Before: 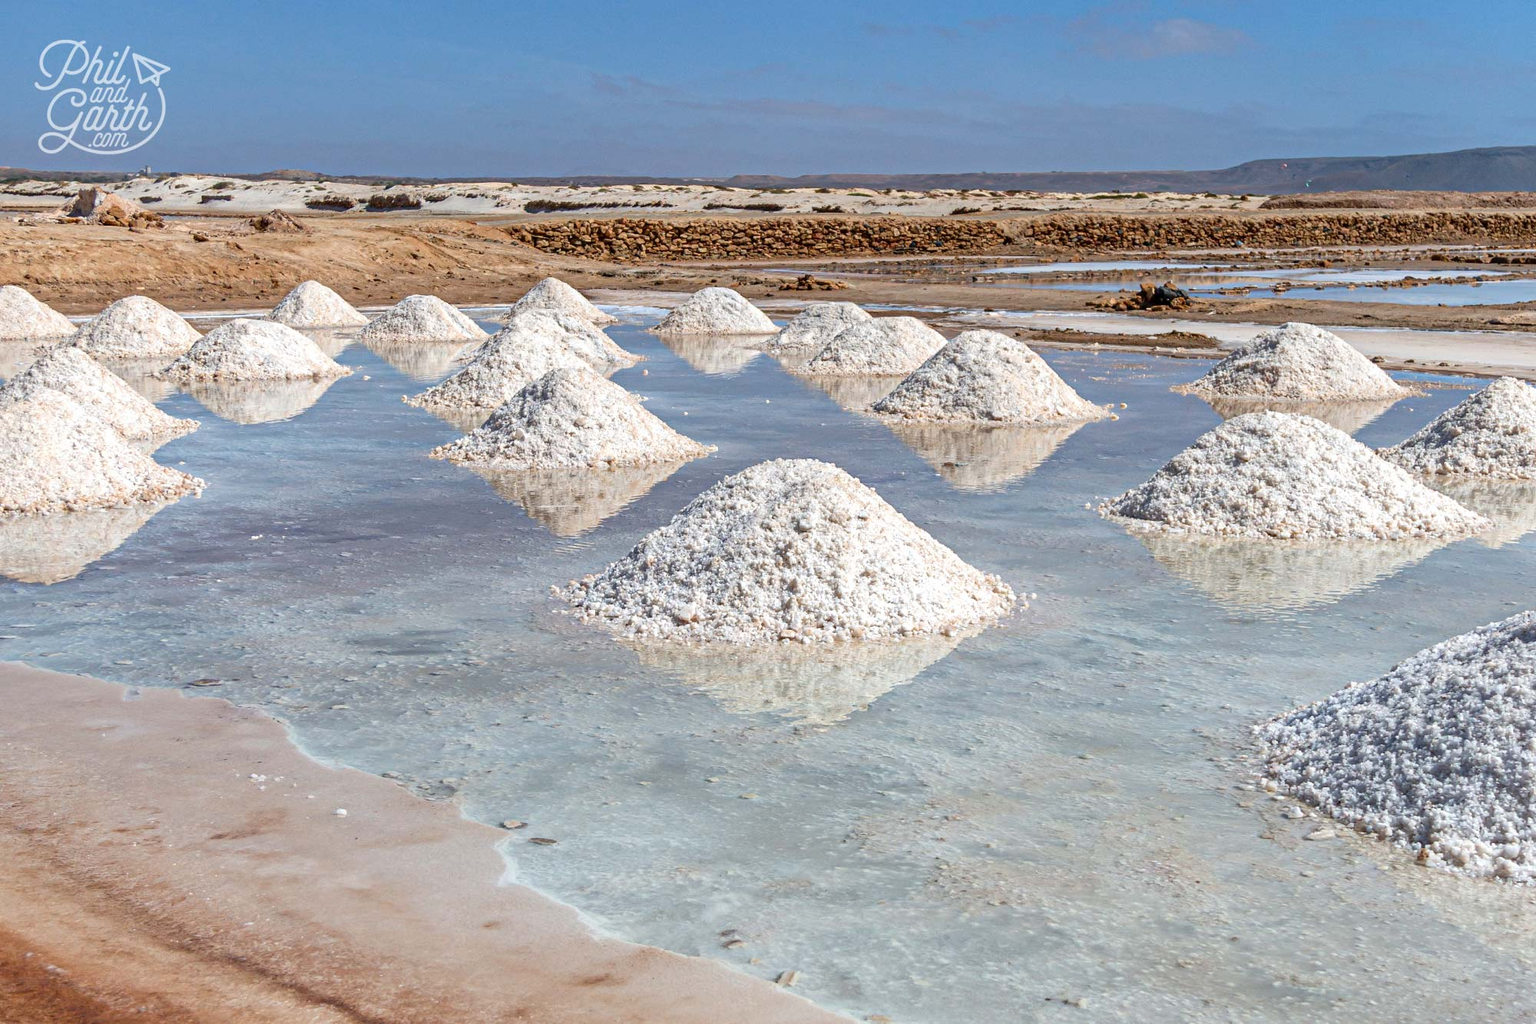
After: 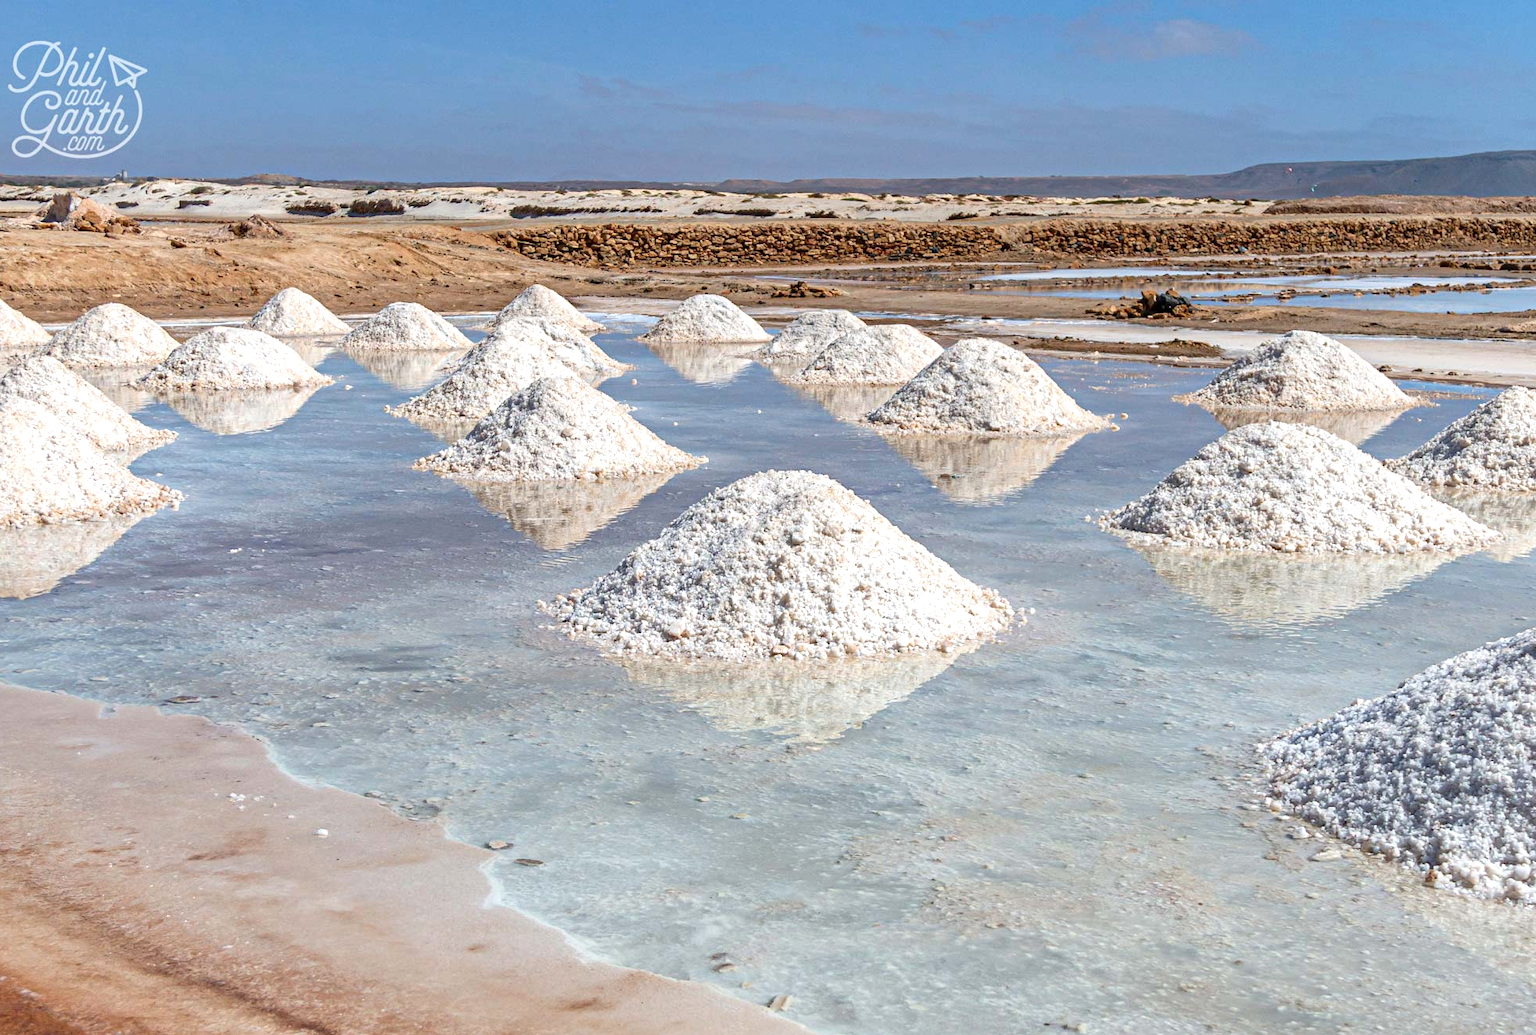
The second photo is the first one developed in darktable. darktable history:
crop and rotate: left 1.774%, right 0.633%, bottom 1.28%
exposure: exposure 0.191 EV, compensate highlight preservation false
